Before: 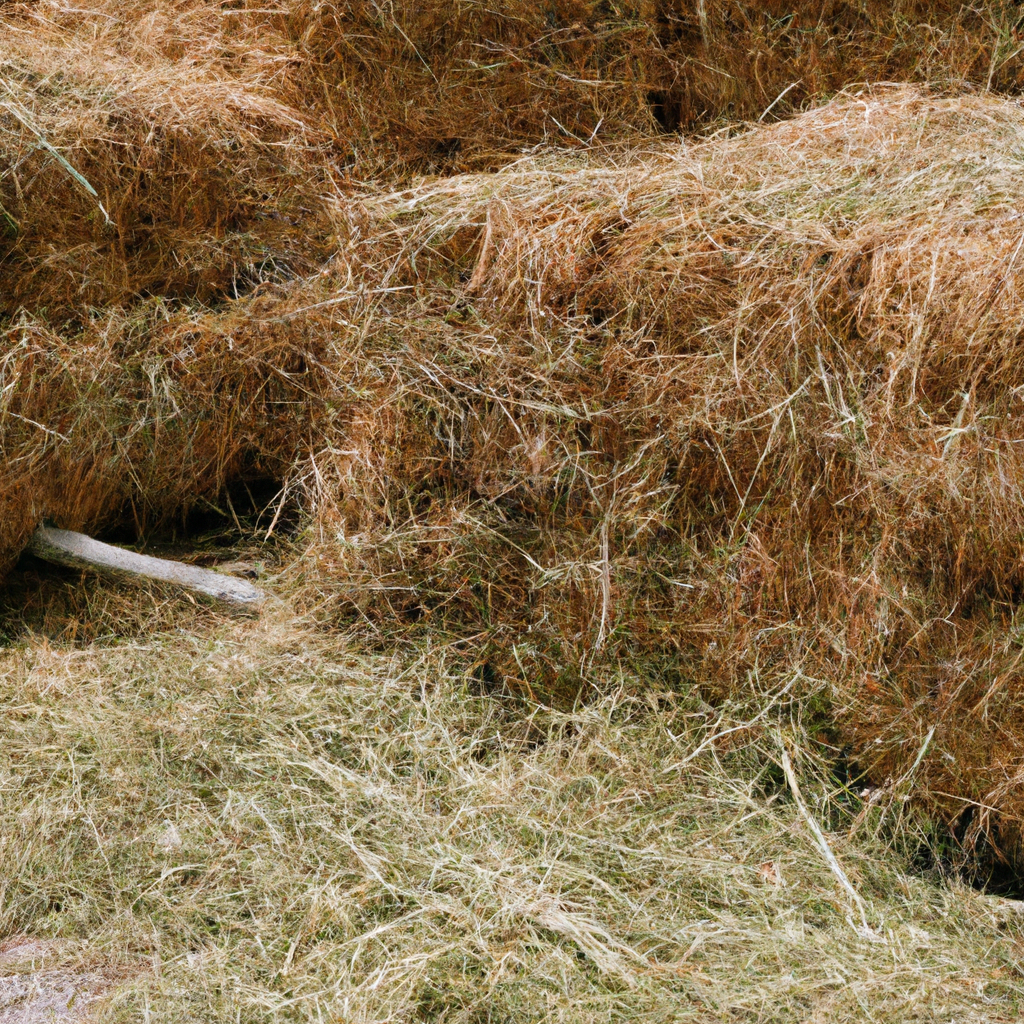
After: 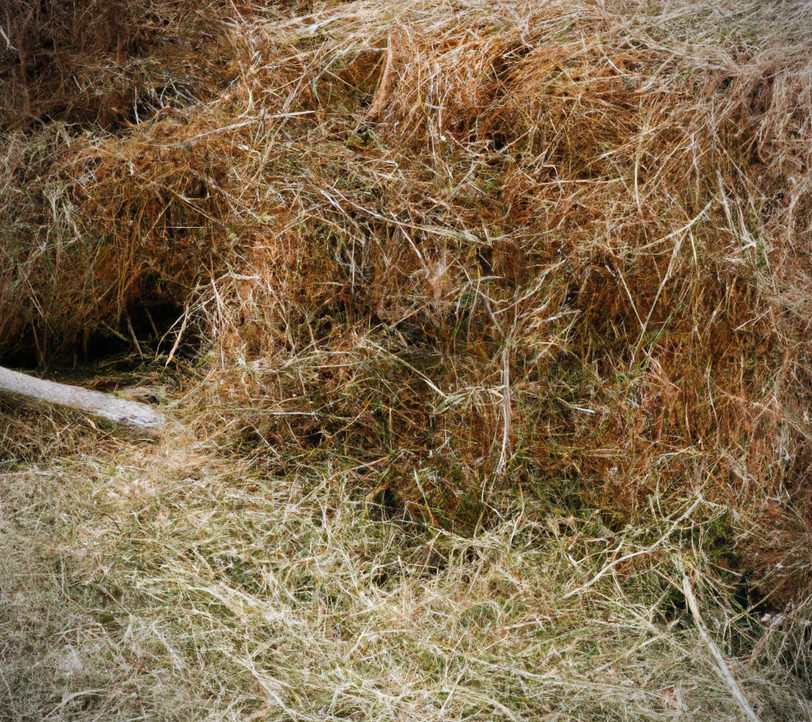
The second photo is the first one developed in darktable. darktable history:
color zones: curves: ch0 [(0, 0.5) (0.143, 0.5) (0.286, 0.5) (0.429, 0.495) (0.571, 0.437) (0.714, 0.44) (0.857, 0.496) (1, 0.5)]
crop: left 9.745%, top 17.155%, right 10.888%, bottom 12.308%
vignetting: on, module defaults
